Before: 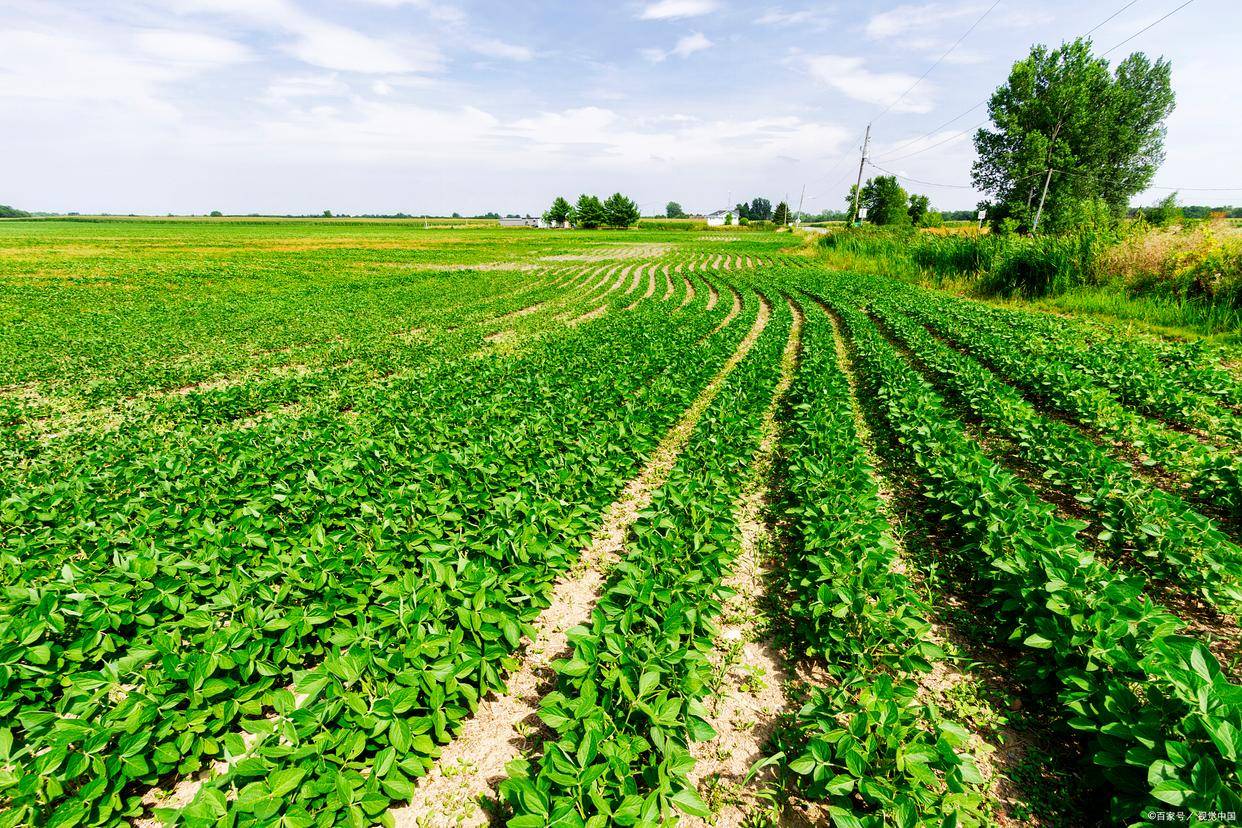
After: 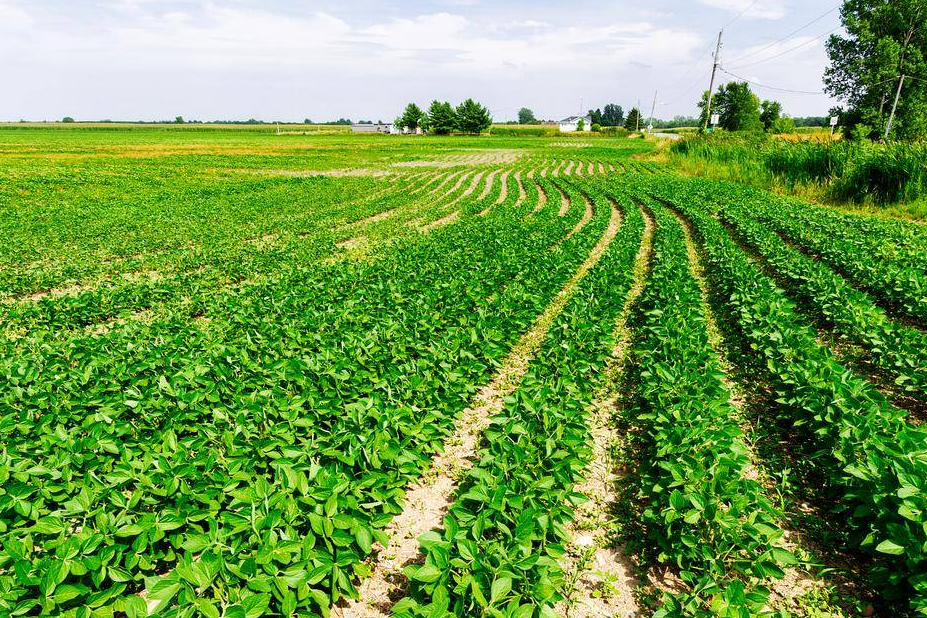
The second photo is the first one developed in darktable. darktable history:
crop and rotate: left 11.968%, top 11.418%, right 13.37%, bottom 13.919%
exposure: compensate exposure bias true, compensate highlight preservation false
